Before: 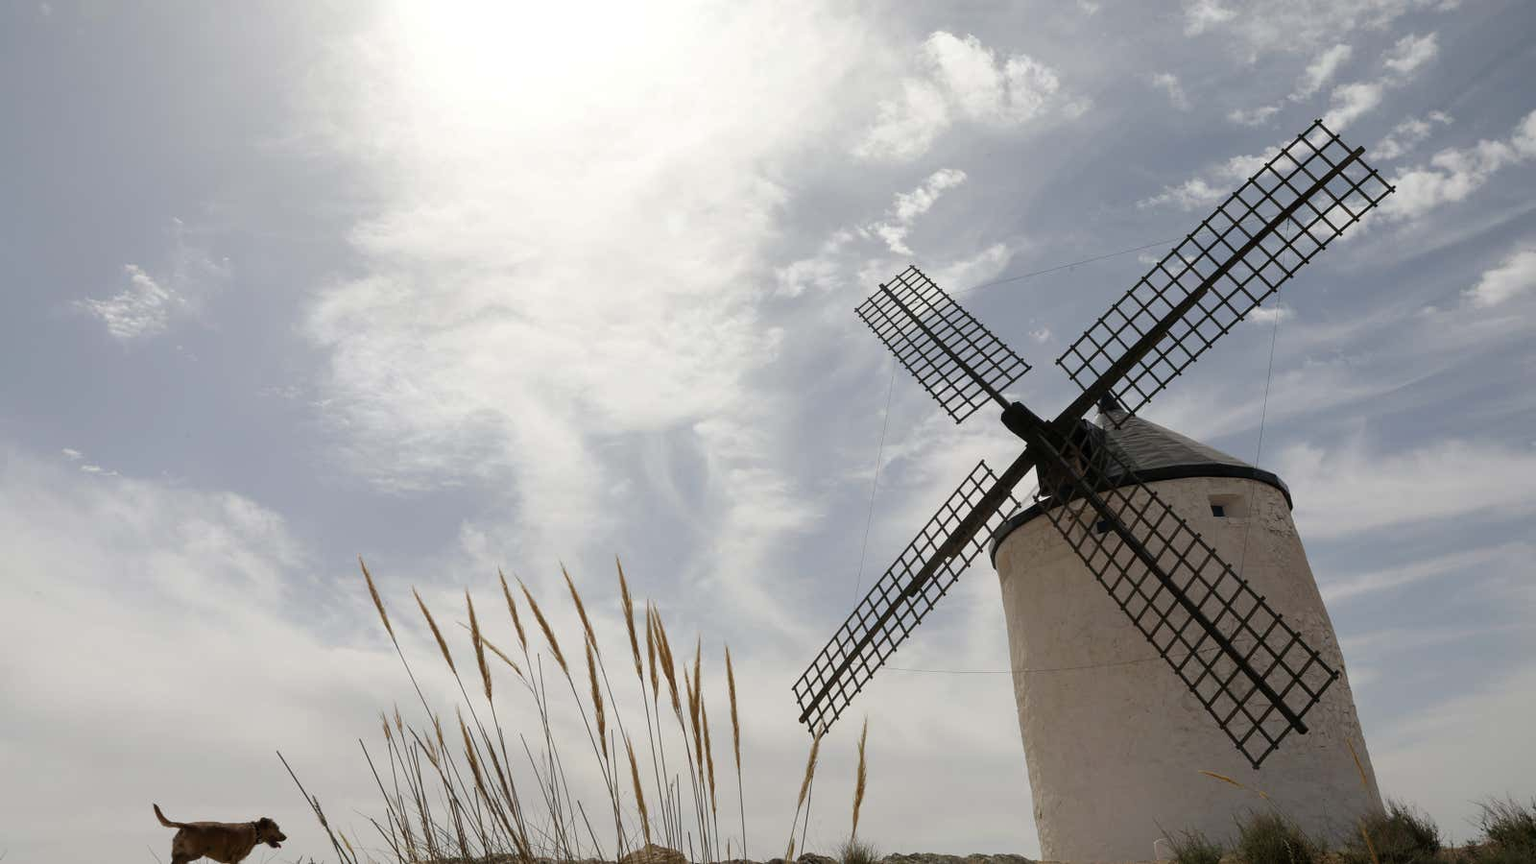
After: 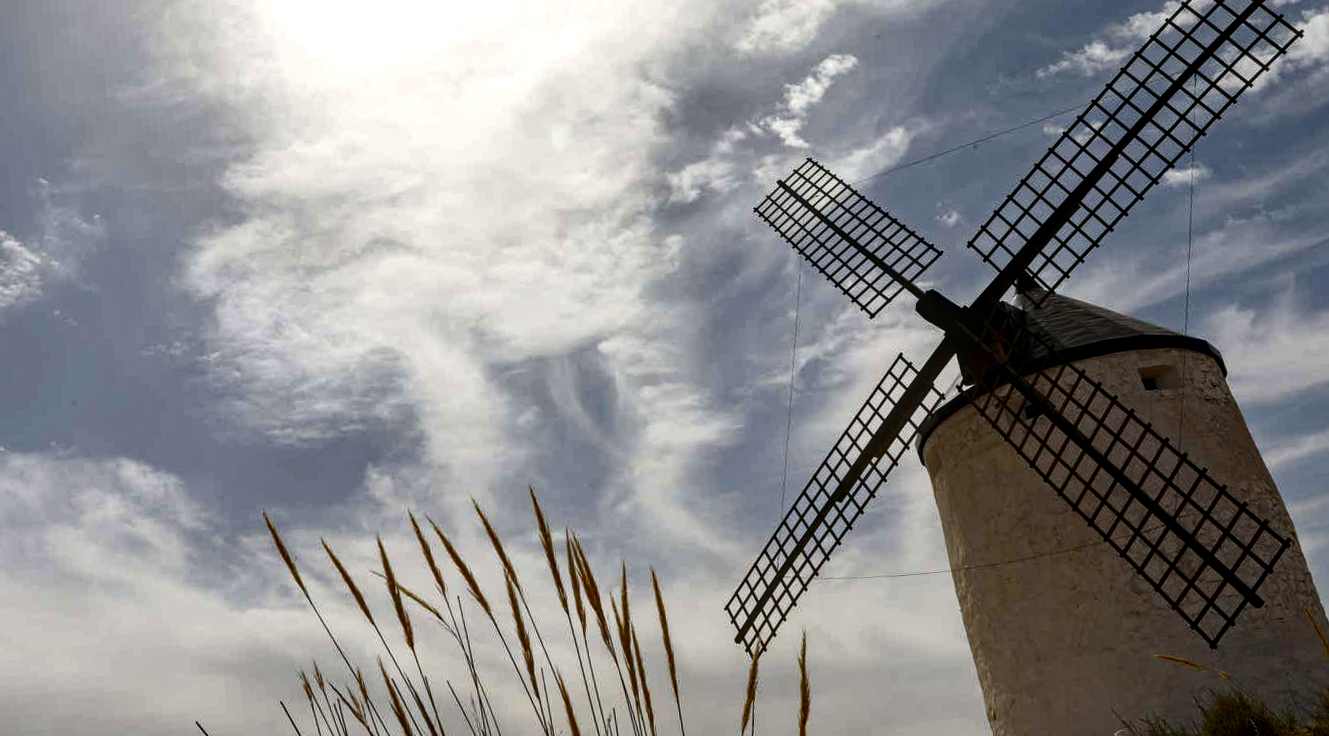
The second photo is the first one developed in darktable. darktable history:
contrast brightness saturation: contrast 0.19, brightness -0.24, saturation 0.11
color balance: output saturation 110%
rotate and perspective: rotation -5.2°, automatic cropping off
exposure: black level correction -0.005, exposure 0.054 EV, compensate highlight preservation false
local contrast: on, module defaults
shadows and highlights: shadows 32.83, highlights -47.7, soften with gaussian
haze removal: strength 0.29, distance 0.25, compatibility mode true, adaptive false
crop: left 9.712%, top 16.928%, right 10.845%, bottom 12.332%
